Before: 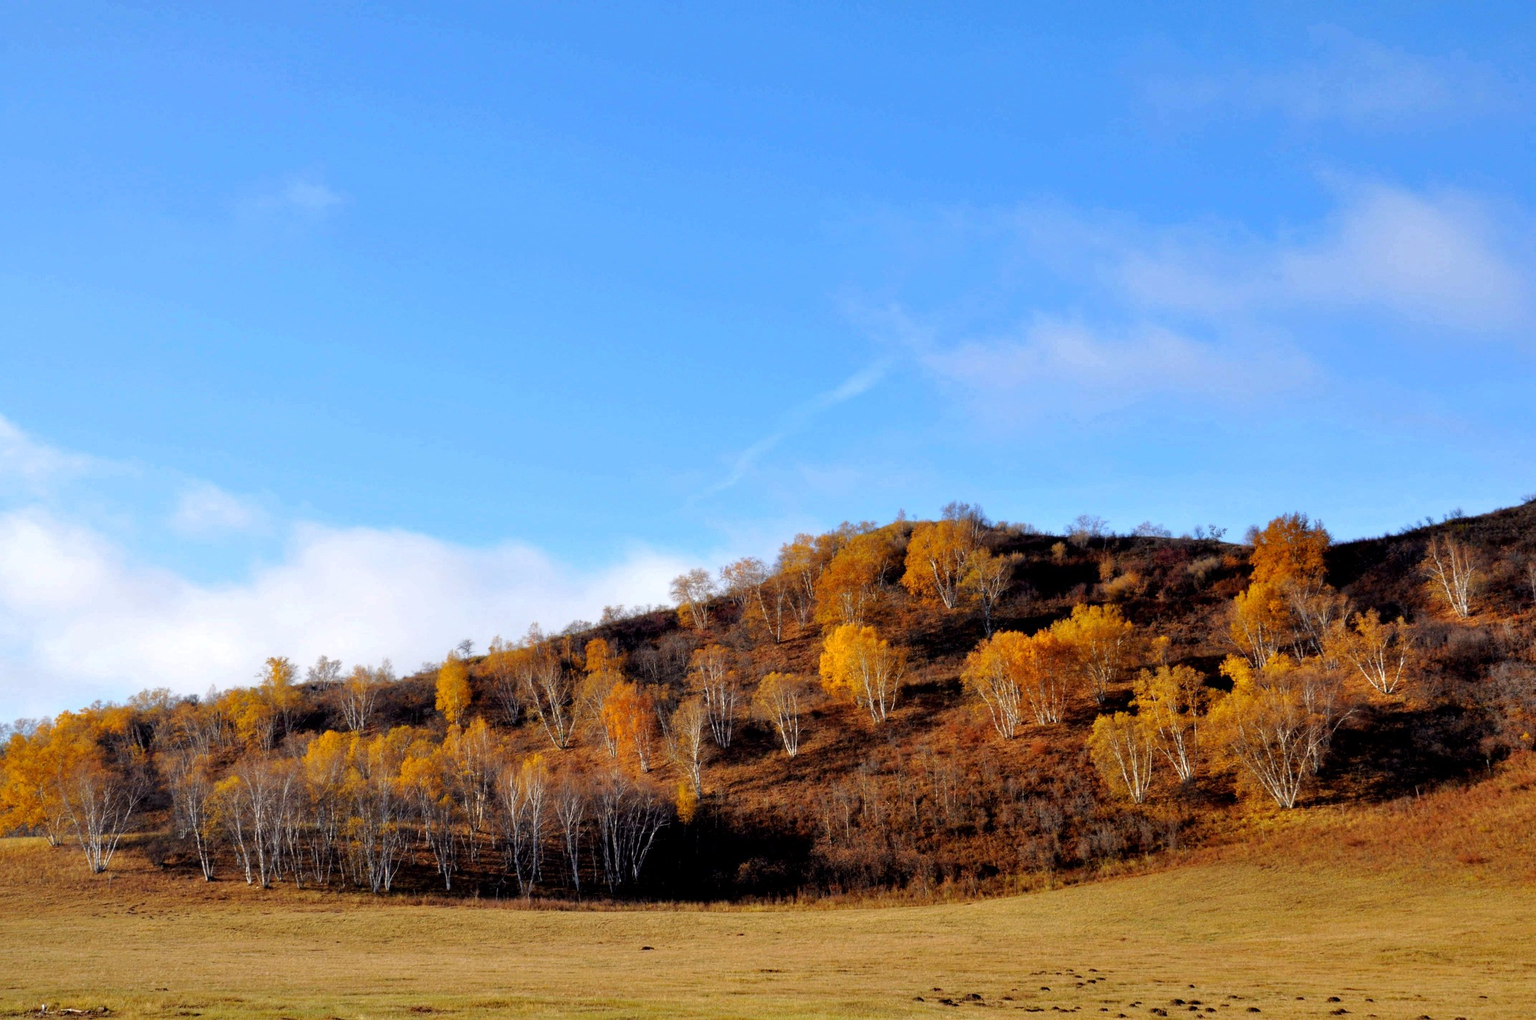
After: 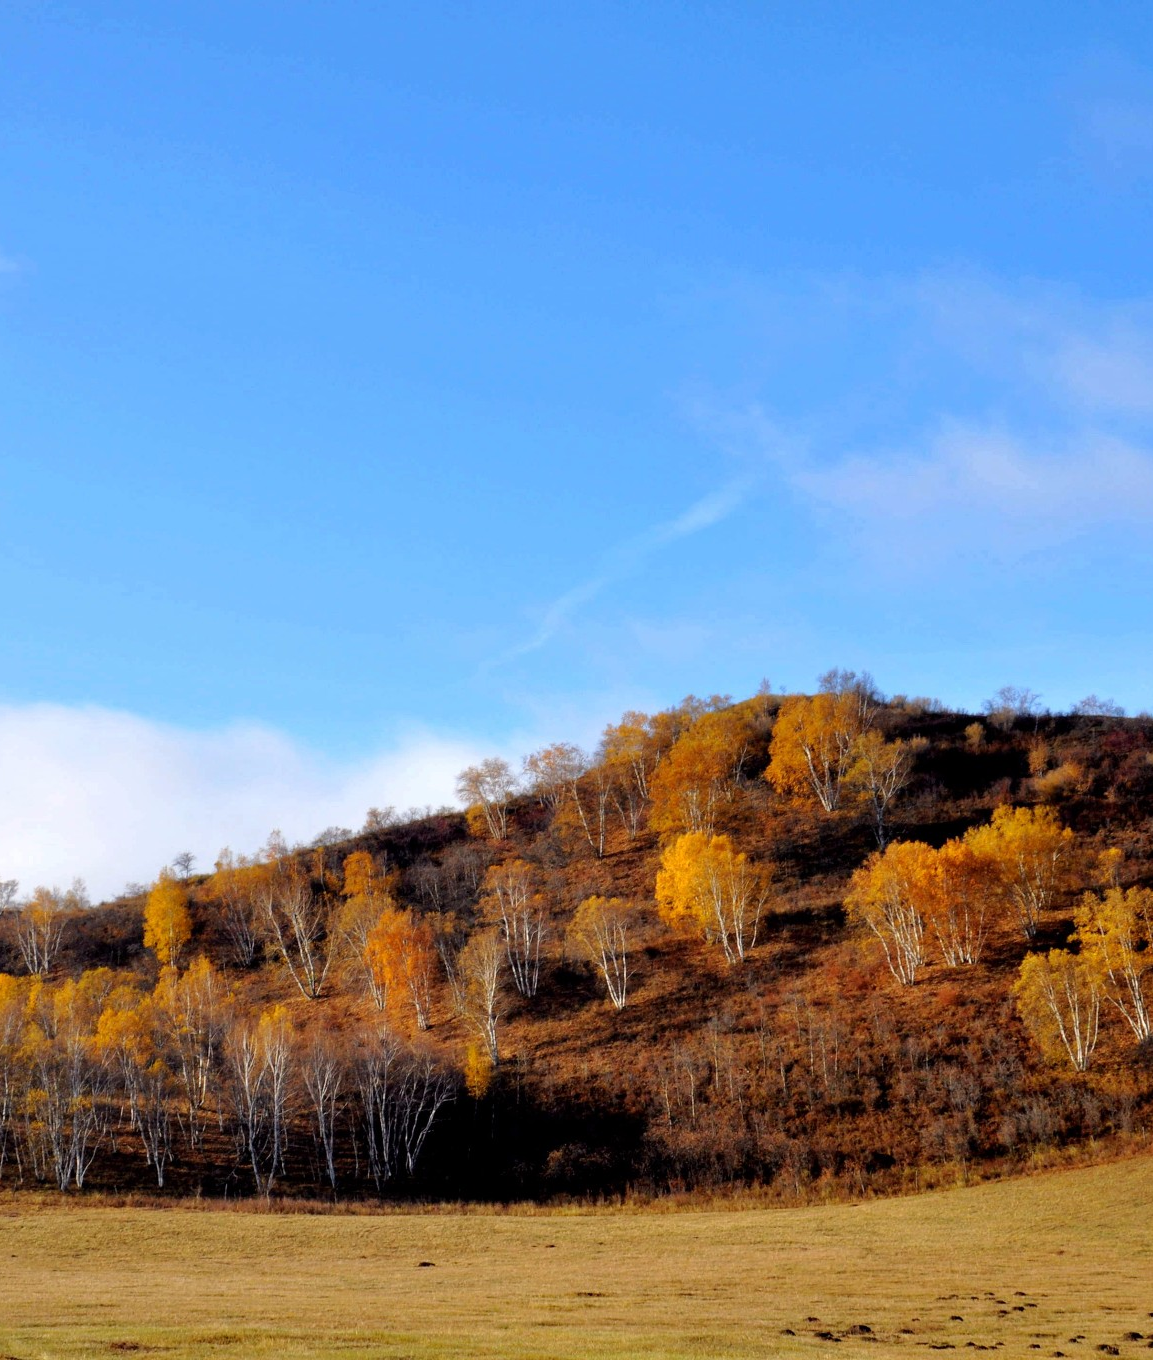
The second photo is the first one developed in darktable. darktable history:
crop: left 21.366%, right 22.314%
